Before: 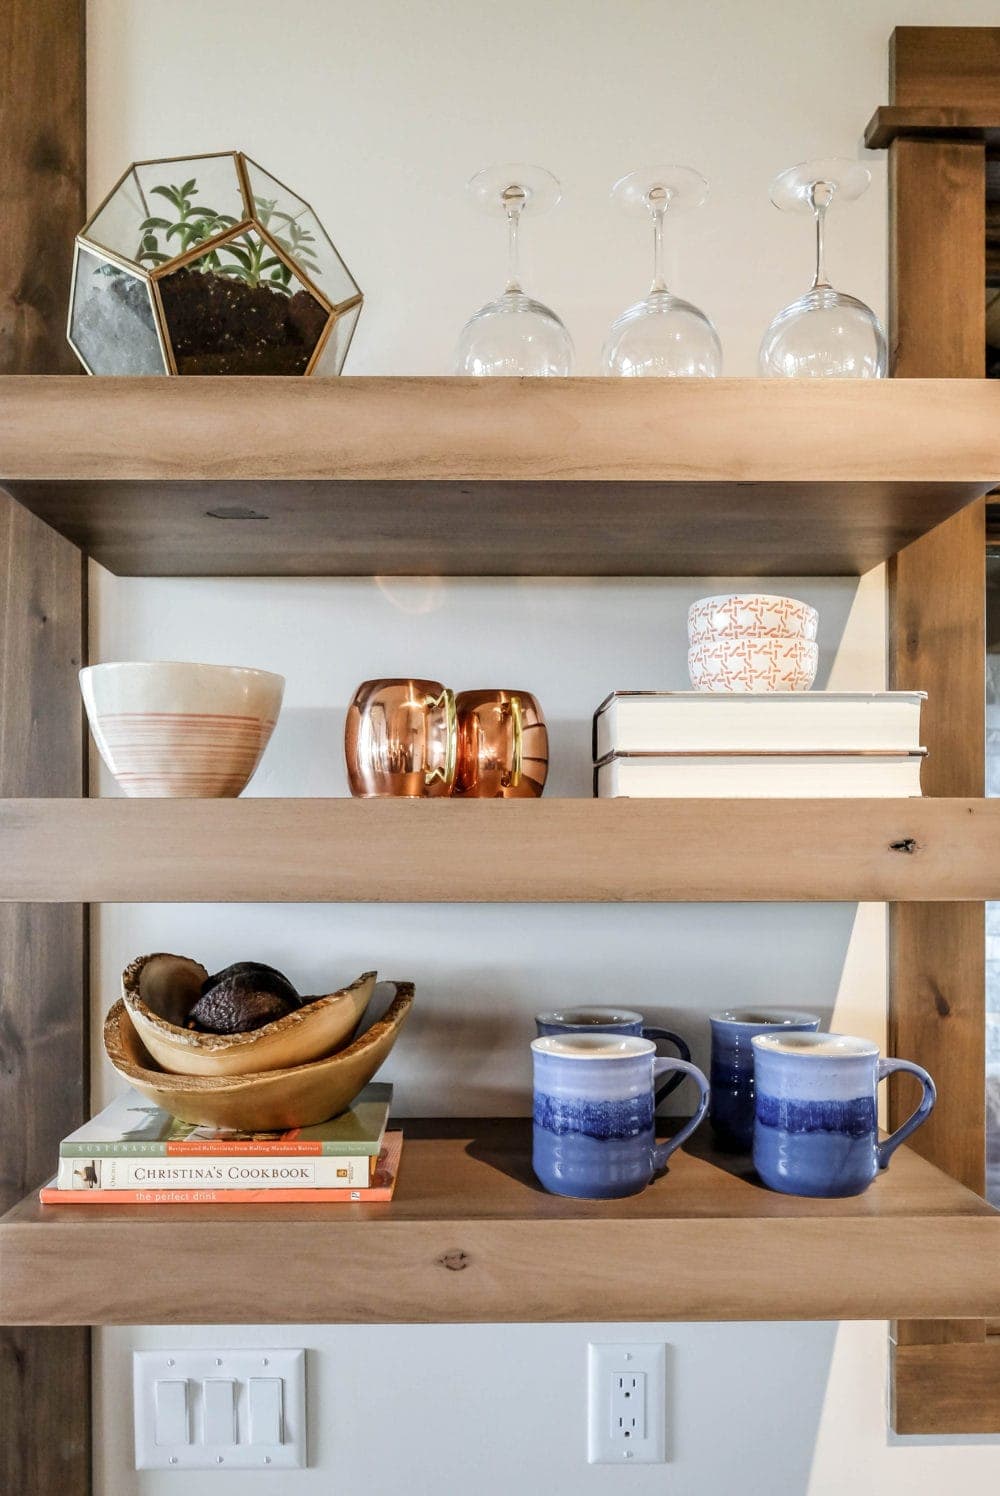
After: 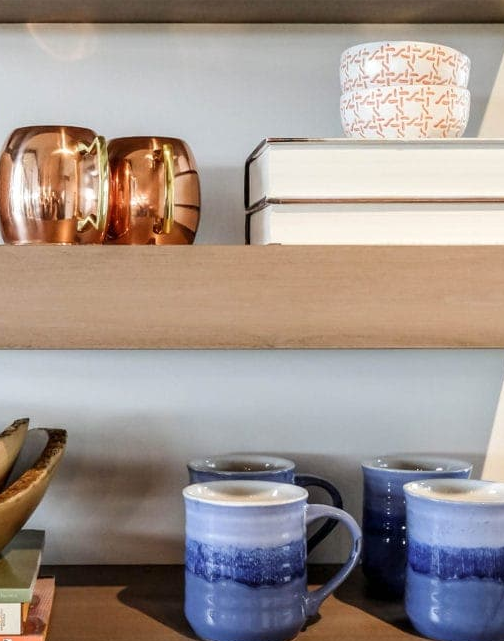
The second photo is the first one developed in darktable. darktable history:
exposure: compensate highlight preservation false
crop: left 34.891%, top 36.985%, right 14.698%, bottom 20.11%
